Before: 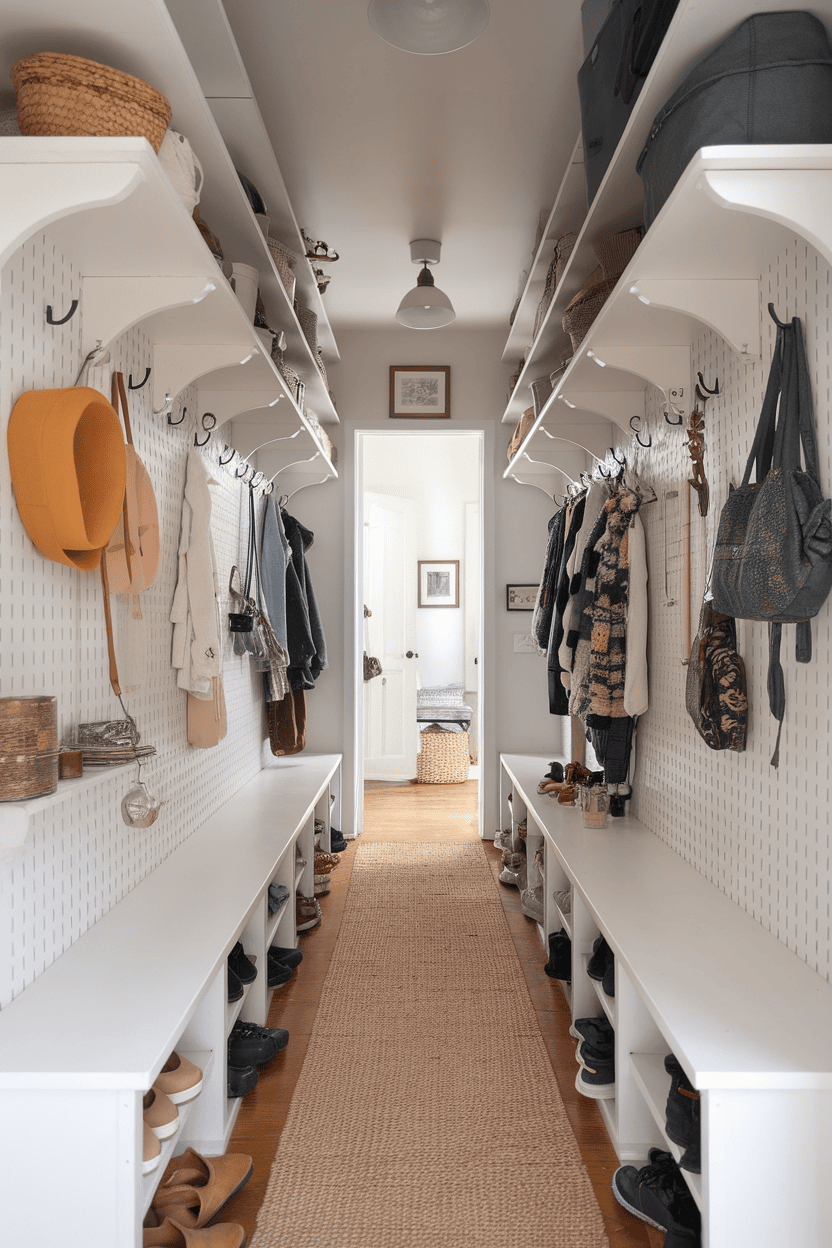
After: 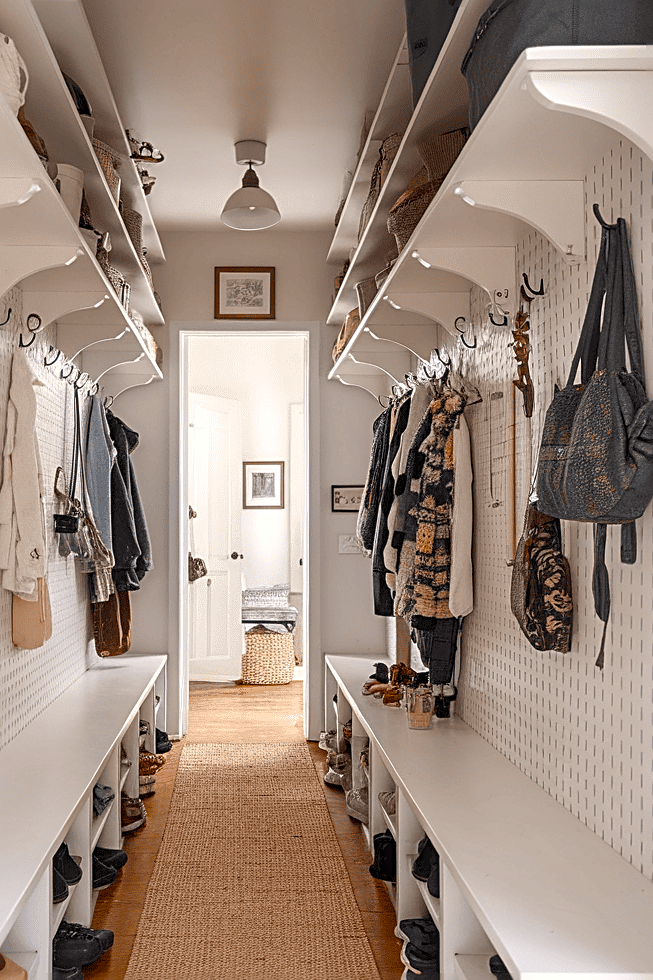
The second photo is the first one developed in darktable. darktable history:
sharpen: radius 2.54, amount 0.649
color balance rgb: shadows lift › chroma 1.038%, shadows lift › hue 30.86°, highlights gain › chroma 1.571%, highlights gain › hue 56.7°, perceptual saturation grading › global saturation 0.148%, perceptual saturation grading › highlights -17.278%, perceptual saturation grading › mid-tones 32.913%, perceptual saturation grading › shadows 50.338%, global vibrance 20%
crop and rotate: left 21.073%, top 7.978%, right 0.352%, bottom 13.471%
local contrast: on, module defaults
